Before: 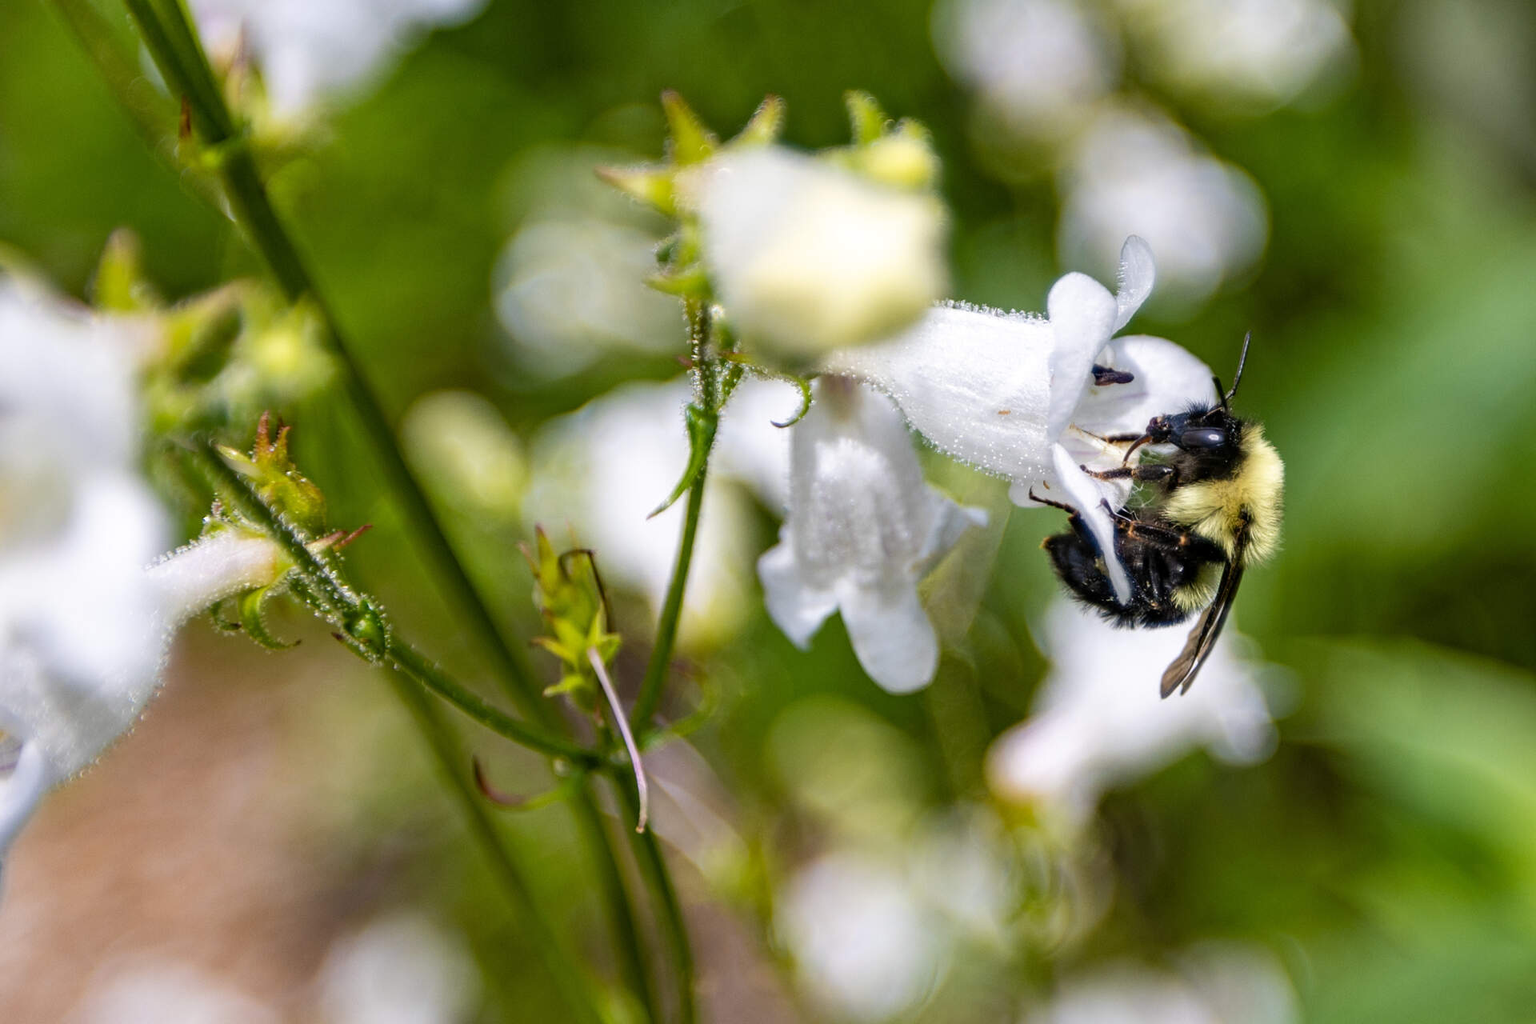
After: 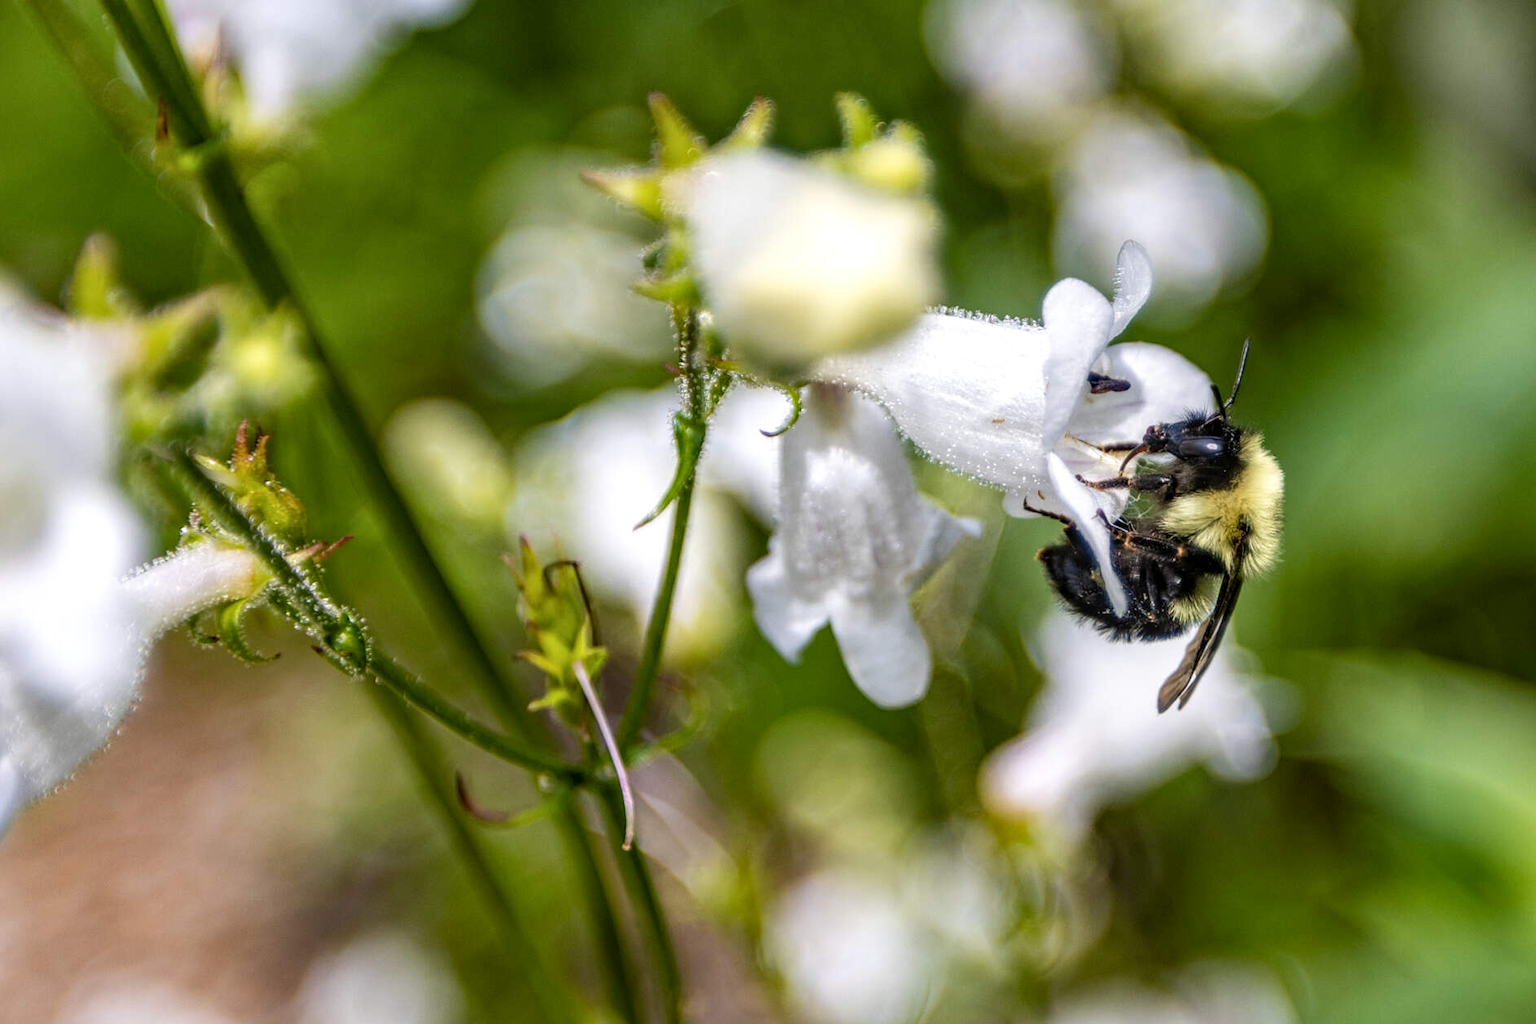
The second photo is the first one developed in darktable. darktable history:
exposure: compensate highlight preservation false
crop: left 1.731%, right 0.27%, bottom 1.988%
local contrast: on, module defaults
